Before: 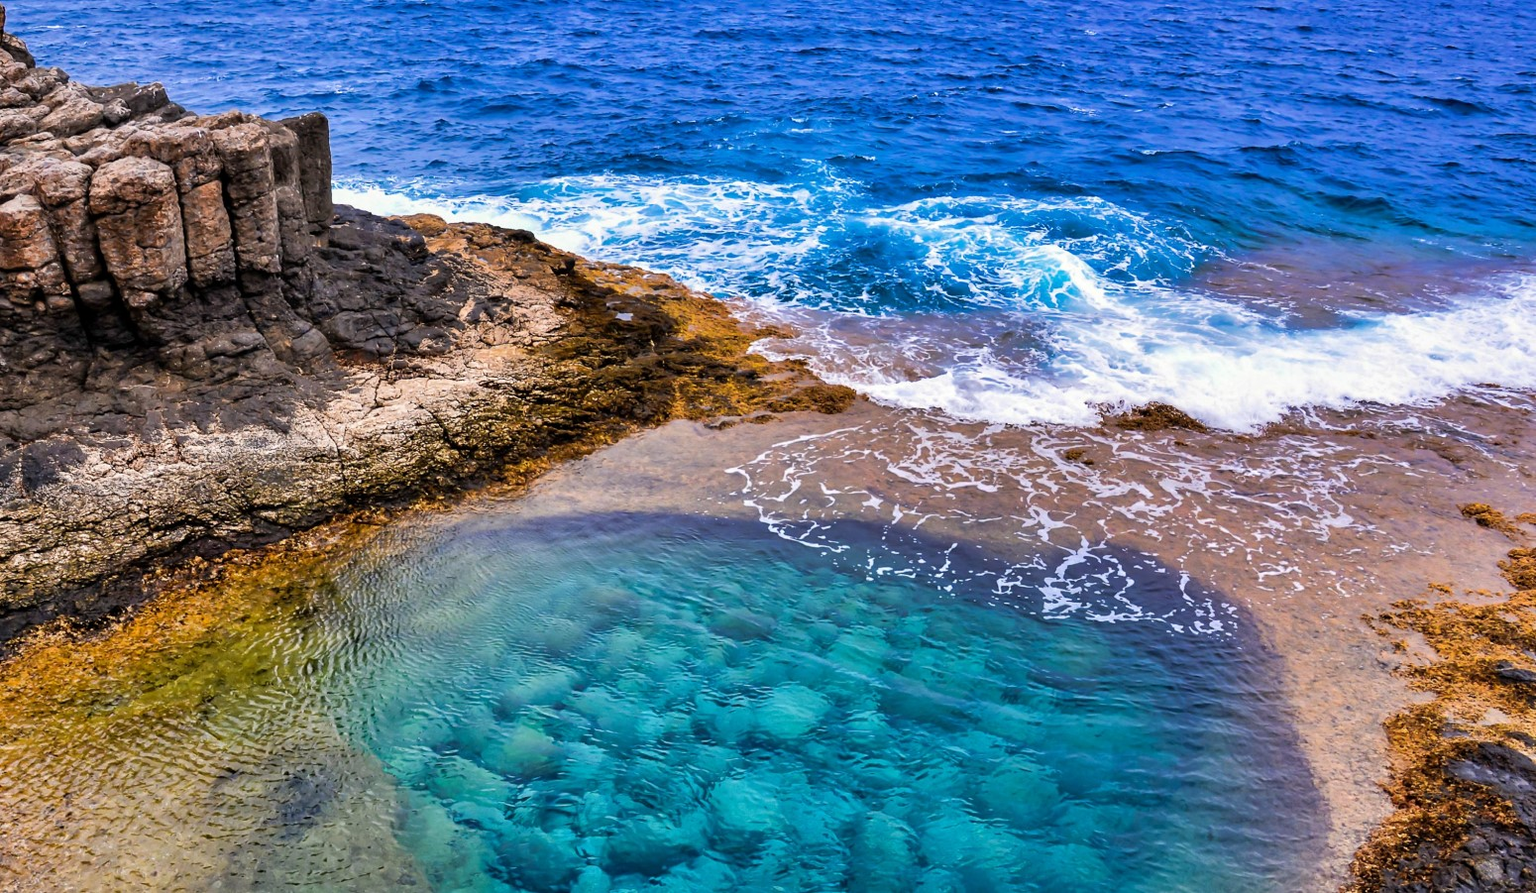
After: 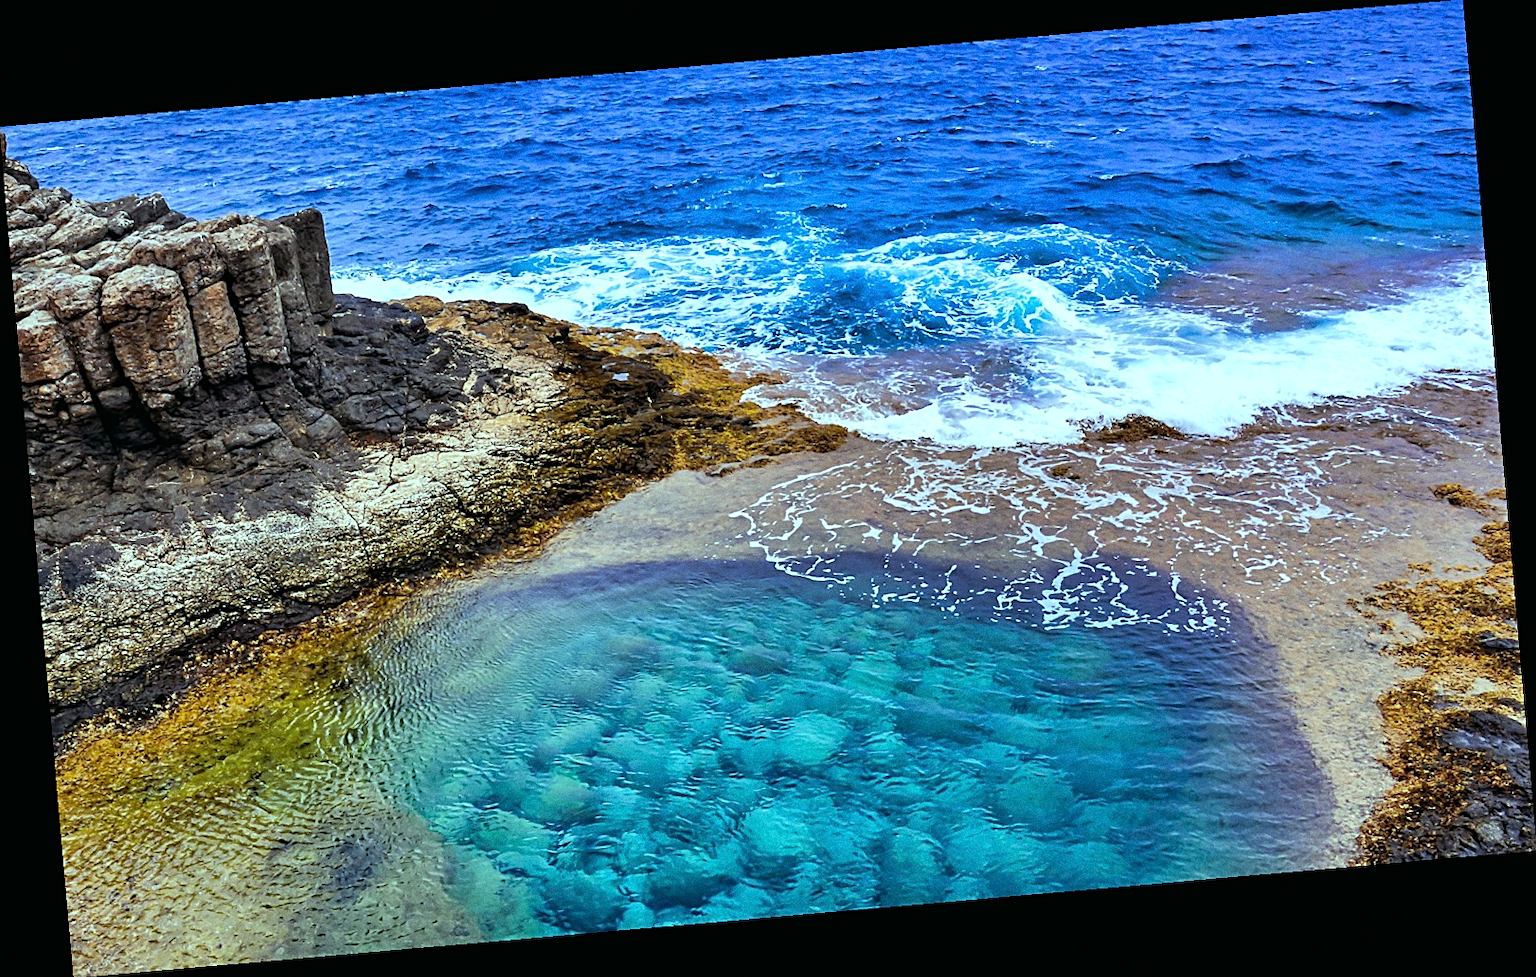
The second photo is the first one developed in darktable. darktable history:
sharpen: on, module defaults
color balance: mode lift, gamma, gain (sRGB), lift [0.997, 0.979, 1.021, 1.011], gamma [1, 1.084, 0.916, 0.998], gain [1, 0.87, 1.13, 1.101], contrast 4.55%, contrast fulcrum 38.24%, output saturation 104.09%
rotate and perspective: rotation -4.98°, automatic cropping off
grain: coarseness 0.09 ISO
